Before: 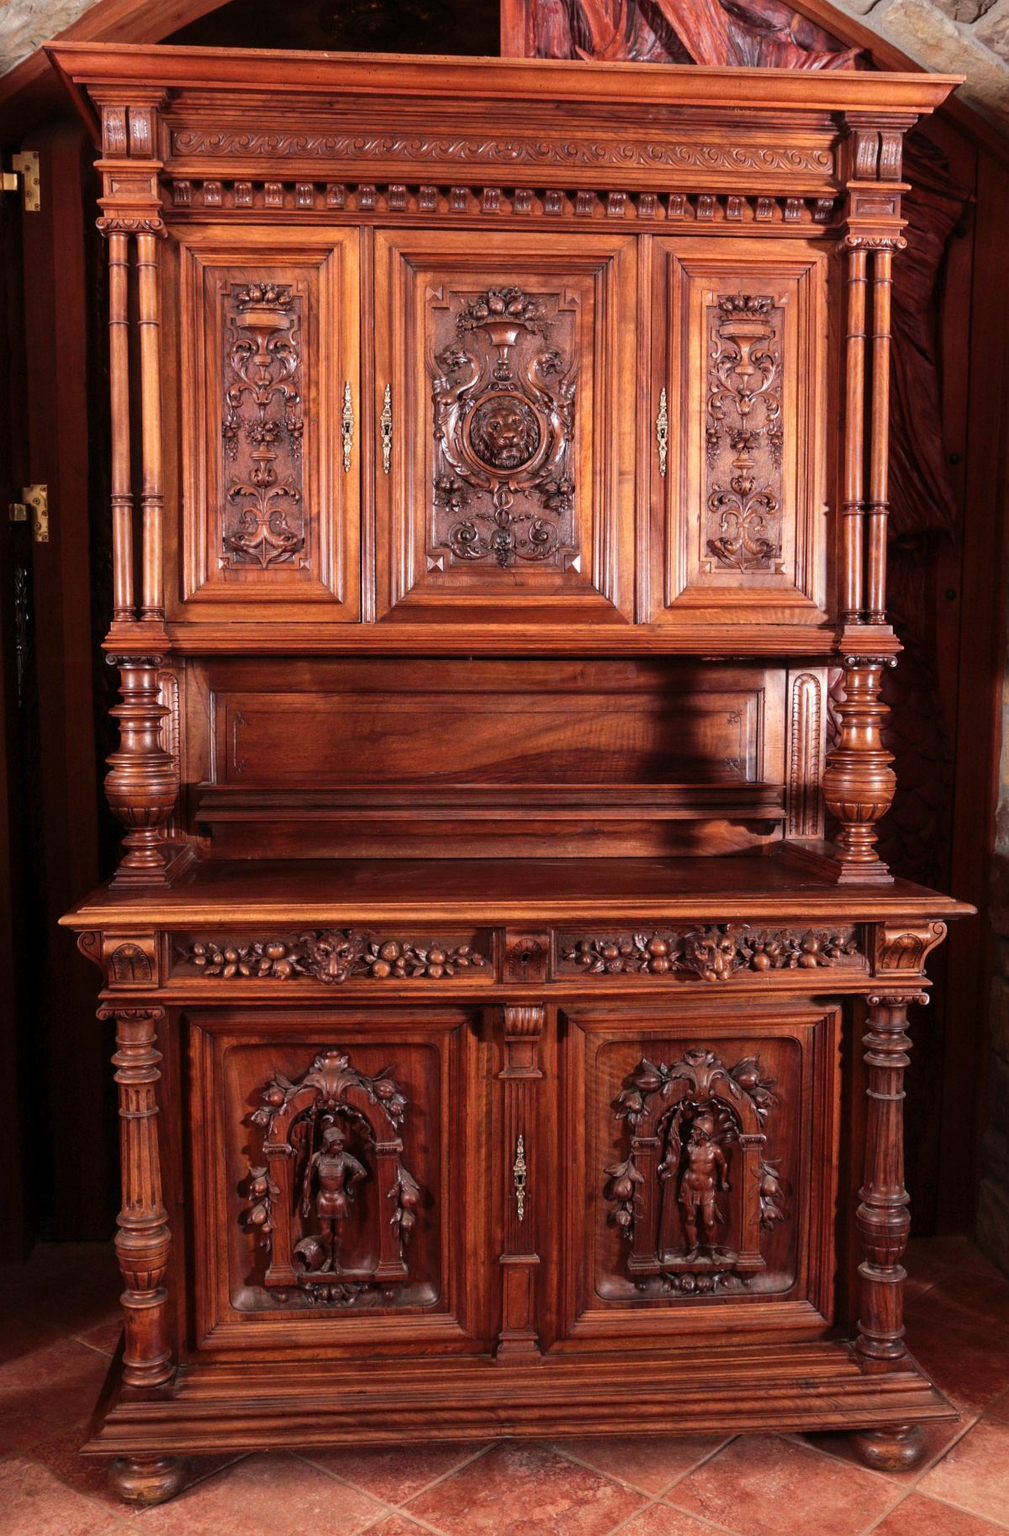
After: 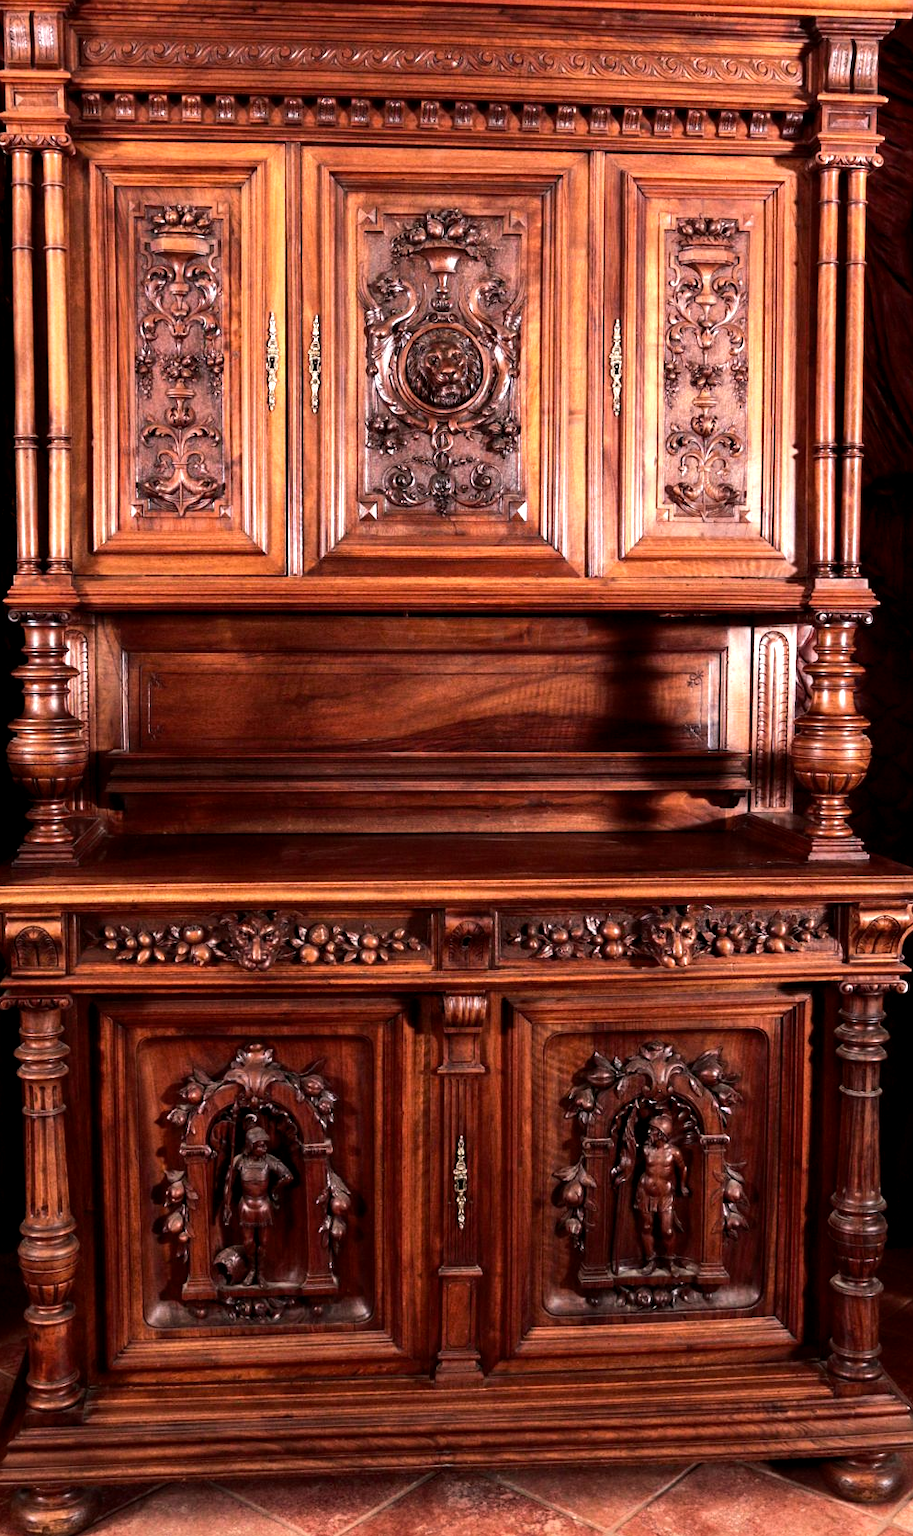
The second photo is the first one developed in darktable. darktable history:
crop: left 9.807%, top 6.259%, right 7.334%, bottom 2.177%
tone equalizer: -8 EV -0.75 EV, -7 EV -0.7 EV, -6 EV -0.6 EV, -5 EV -0.4 EV, -3 EV 0.4 EV, -2 EV 0.6 EV, -1 EV 0.7 EV, +0 EV 0.75 EV, edges refinement/feathering 500, mask exposure compensation -1.57 EV, preserve details no
exposure: black level correction 0.005, exposure 0.014 EV, compensate highlight preservation false
